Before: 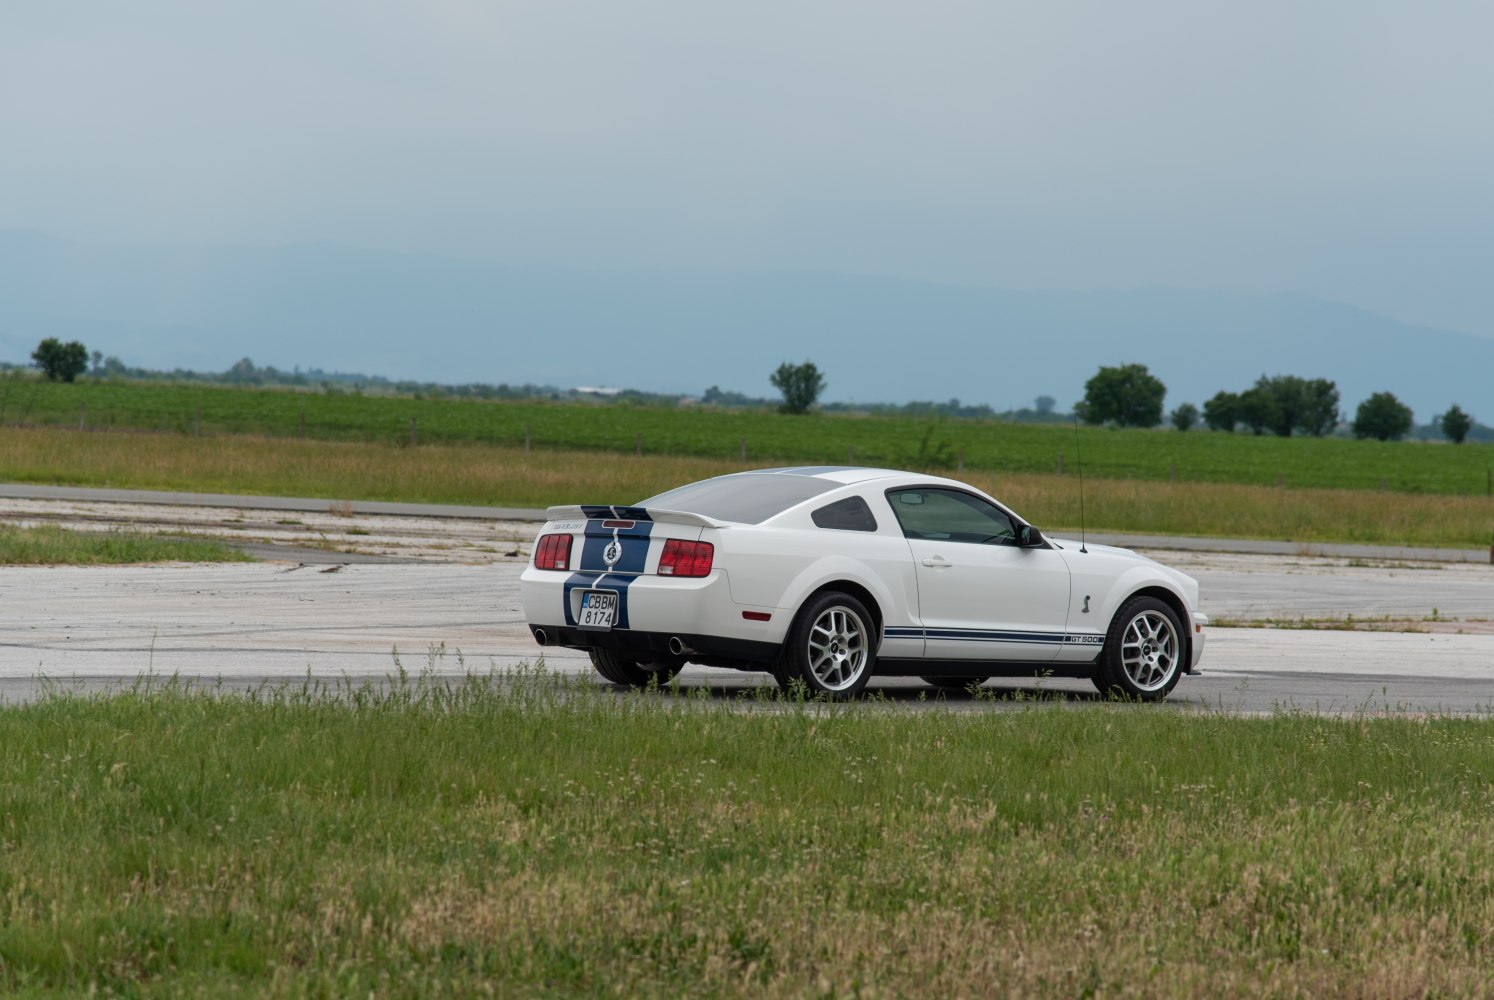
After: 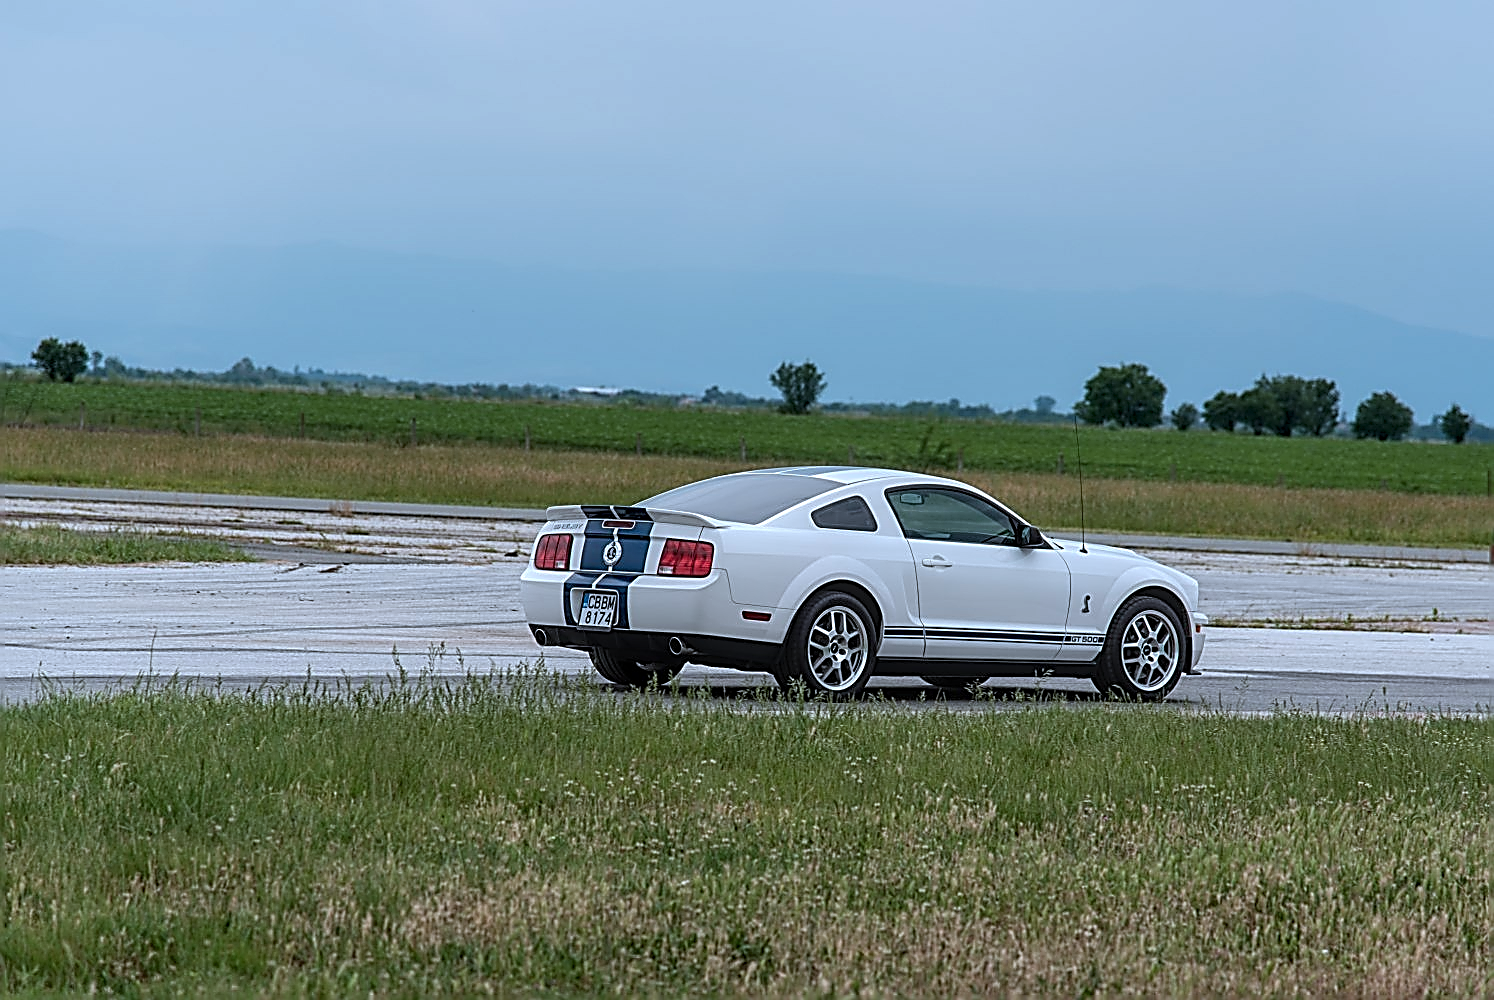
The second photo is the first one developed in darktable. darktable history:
color correction: highlights a* -2.24, highlights b* -18.1
sharpen: amount 2
local contrast: on, module defaults
